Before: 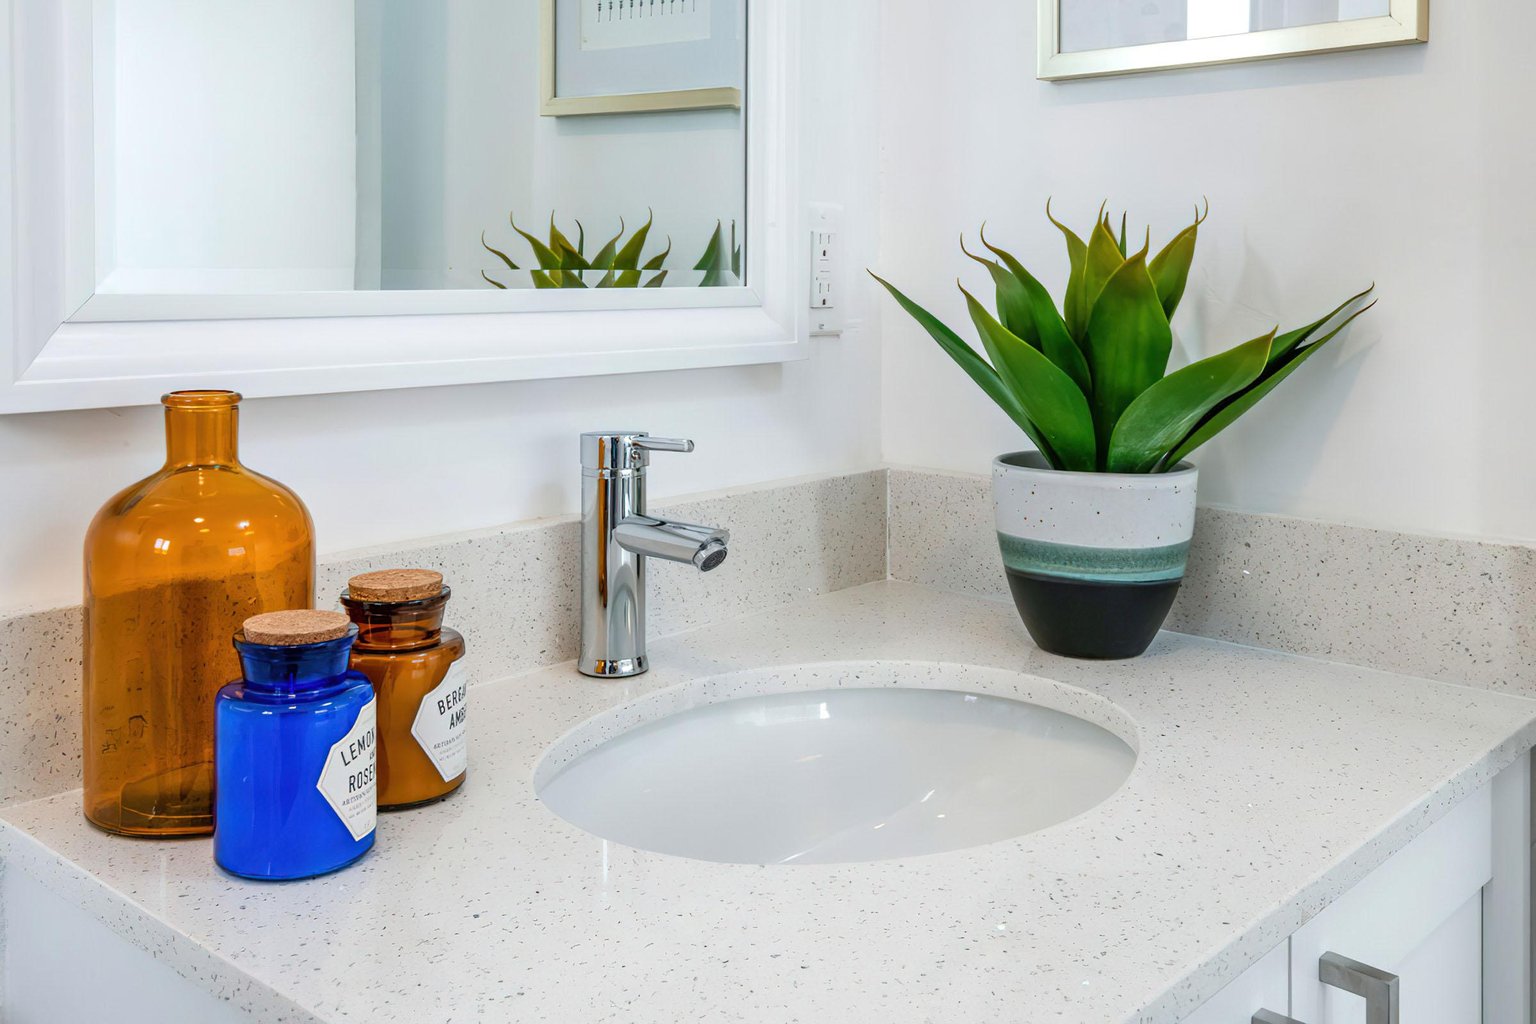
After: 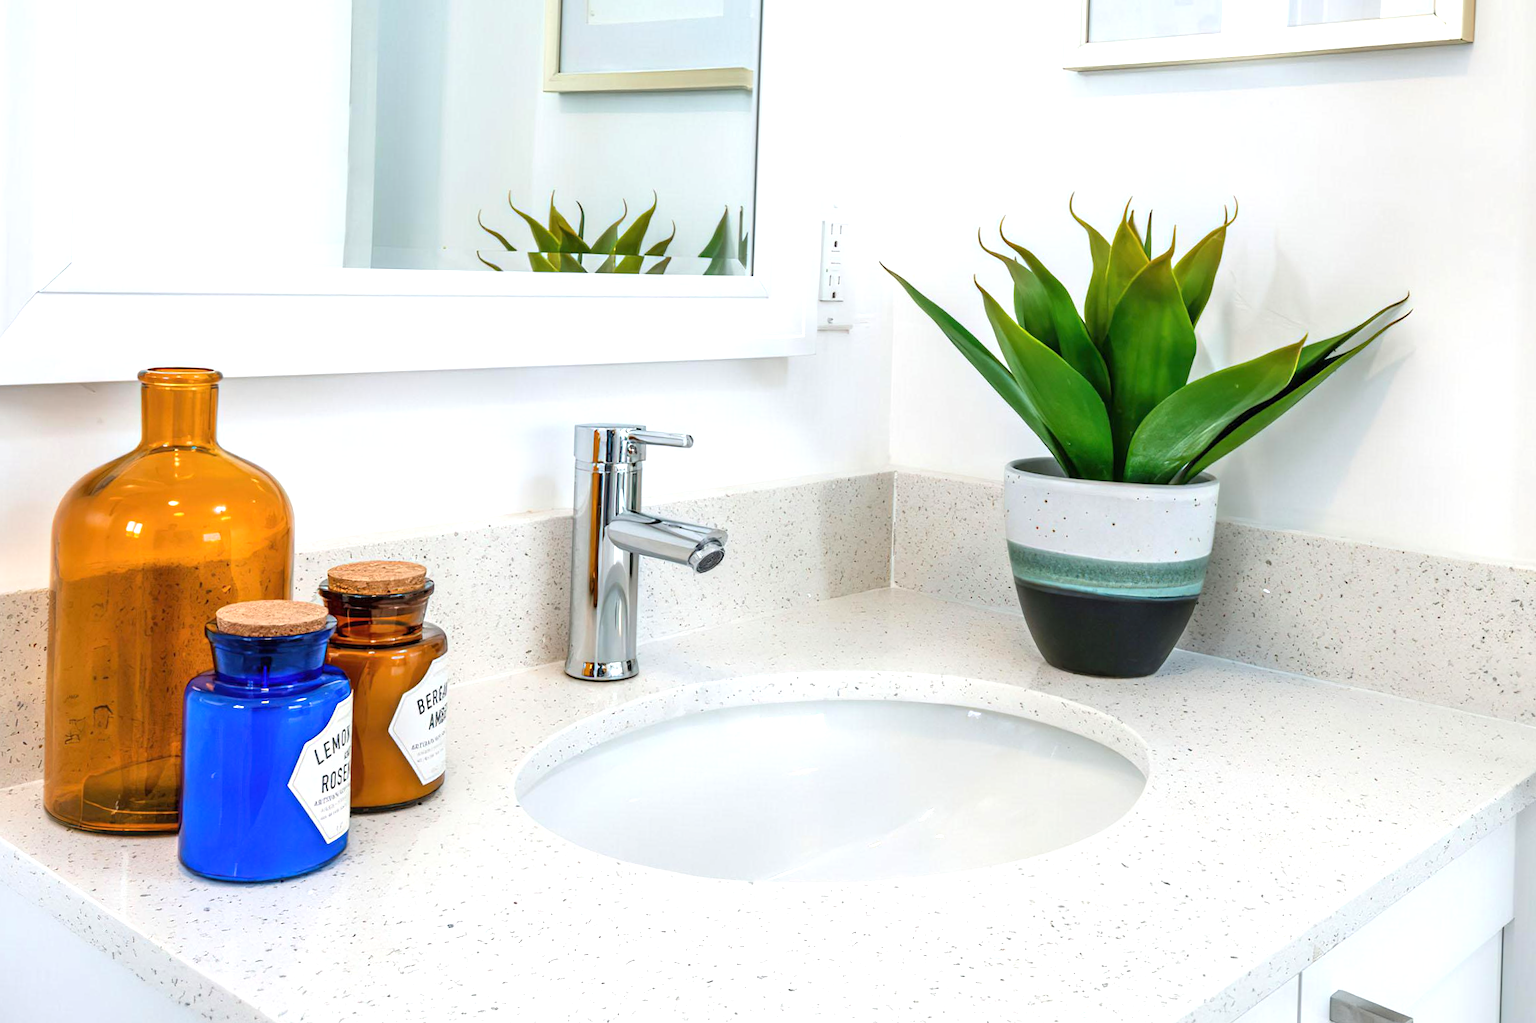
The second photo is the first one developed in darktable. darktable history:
exposure: exposure 0.608 EV, compensate exposure bias true, compensate highlight preservation false
crop and rotate: angle -1.75°
